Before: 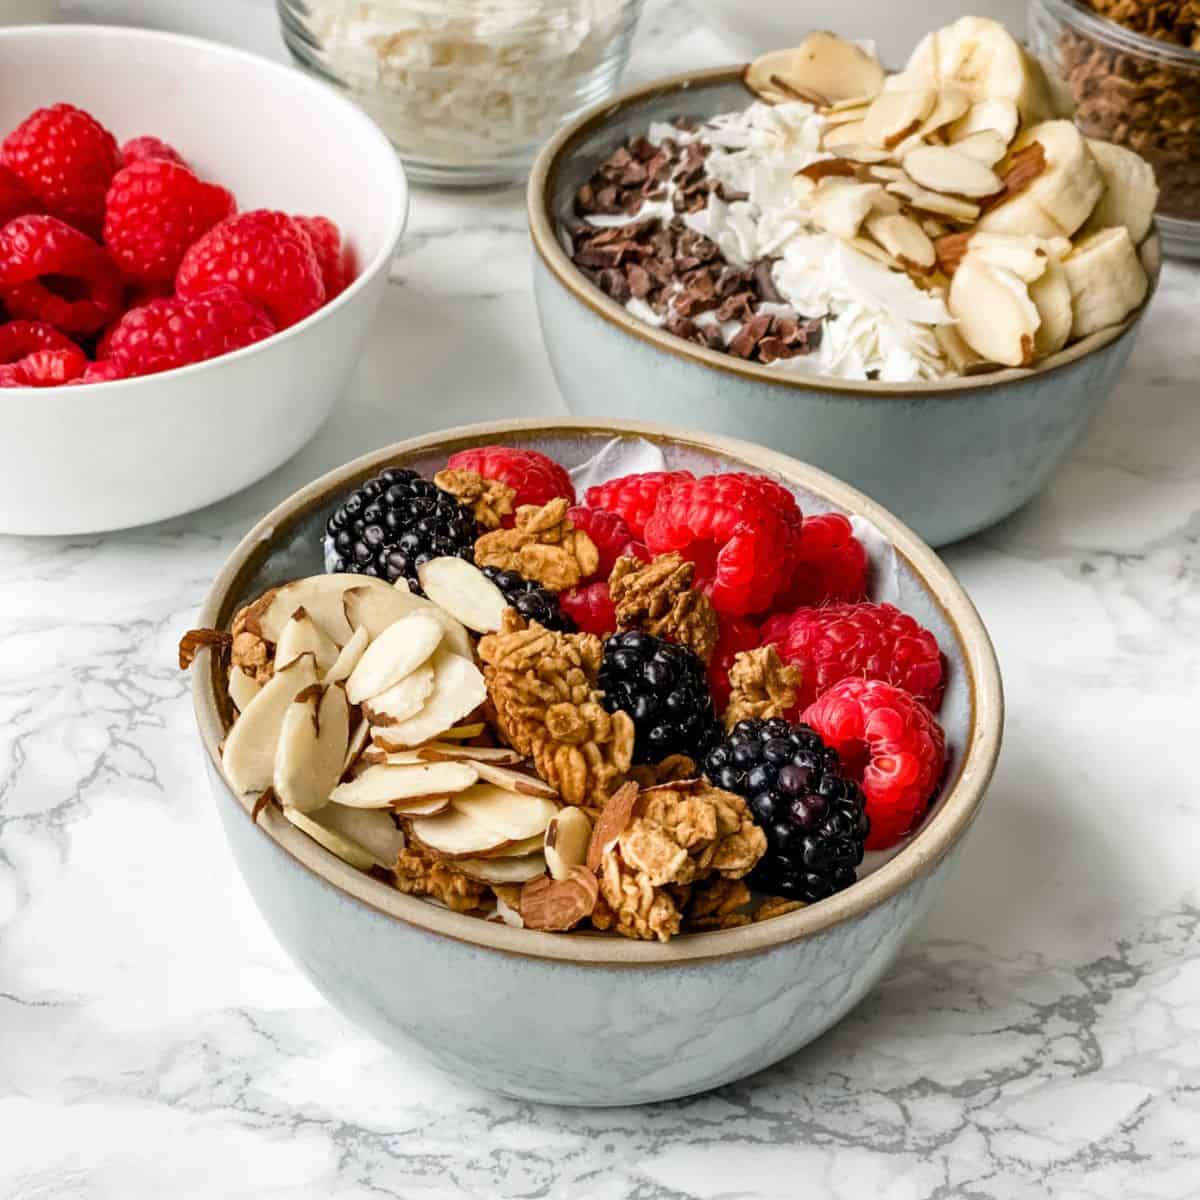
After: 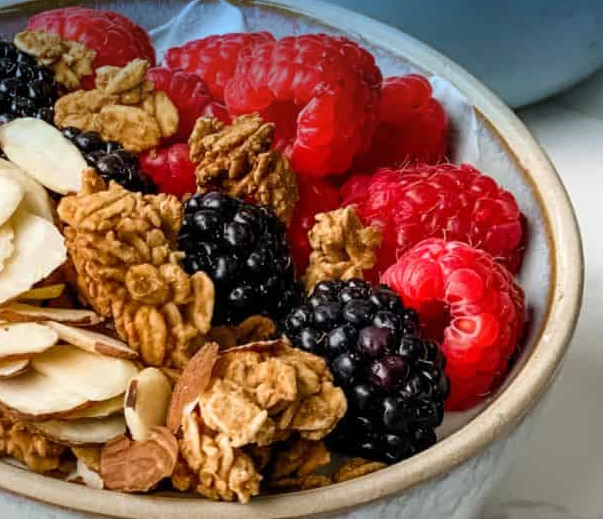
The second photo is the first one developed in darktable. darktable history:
crop: left 35.03%, top 36.625%, right 14.663%, bottom 20.057%
graduated density: density 2.02 EV, hardness 44%, rotation 0.374°, offset 8.21, hue 208.8°, saturation 97%
